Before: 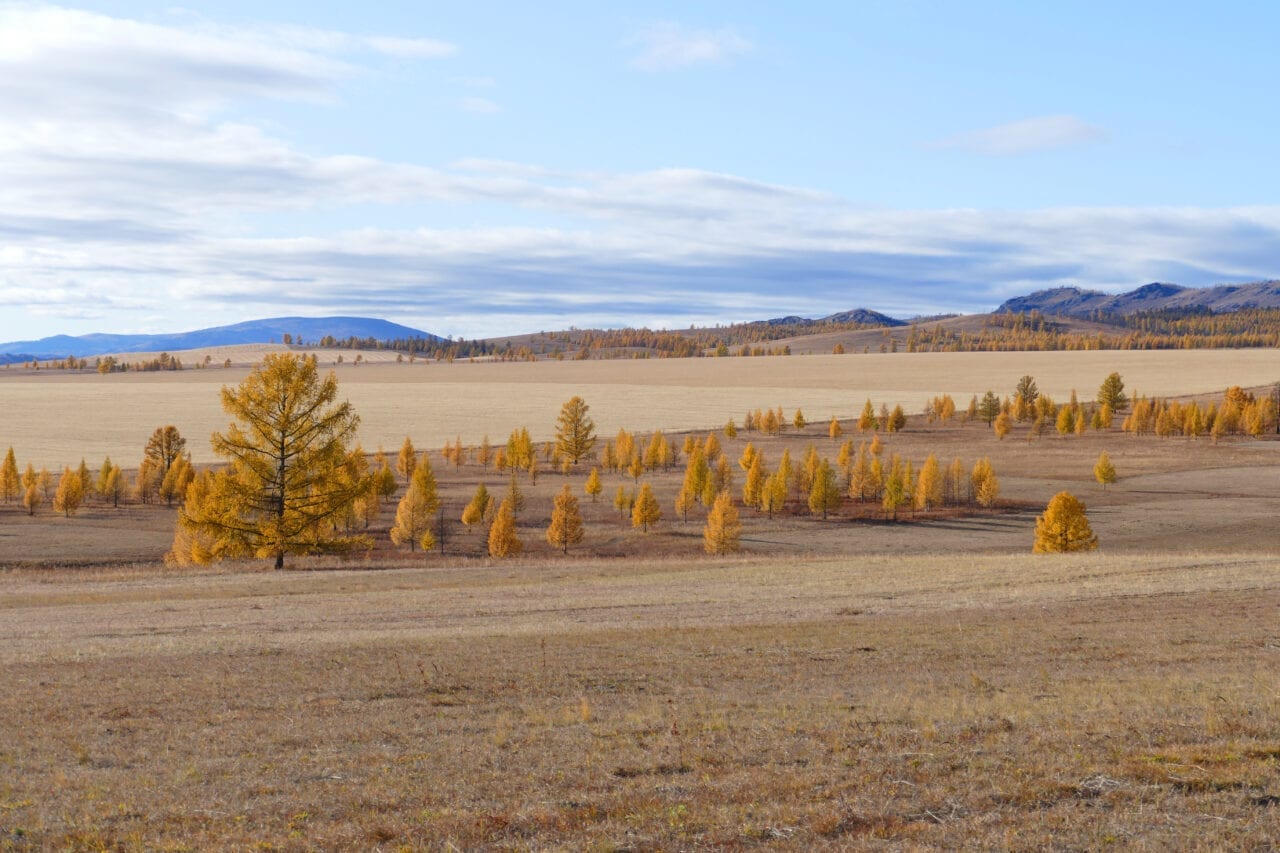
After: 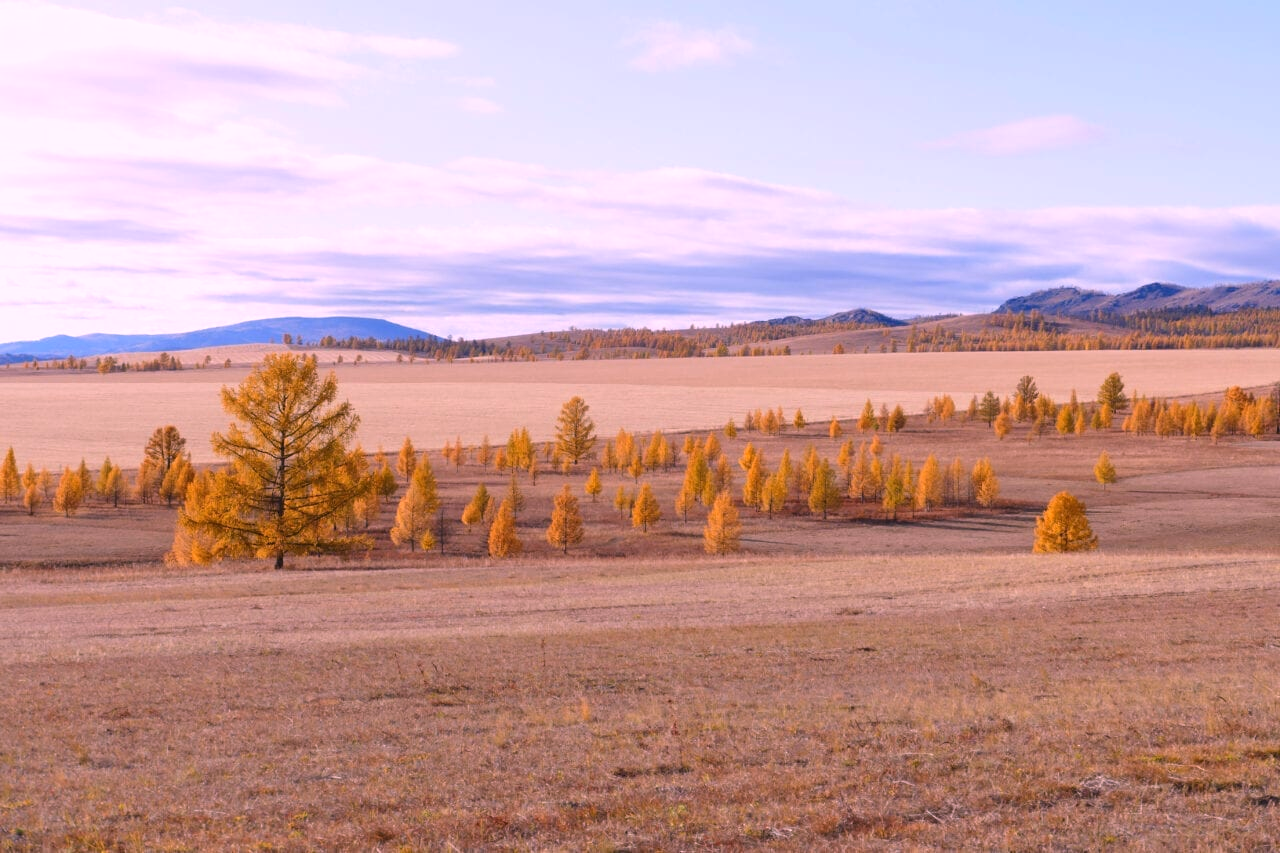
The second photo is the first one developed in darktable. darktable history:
fill light: on, module defaults
white balance: red 1.188, blue 1.11
